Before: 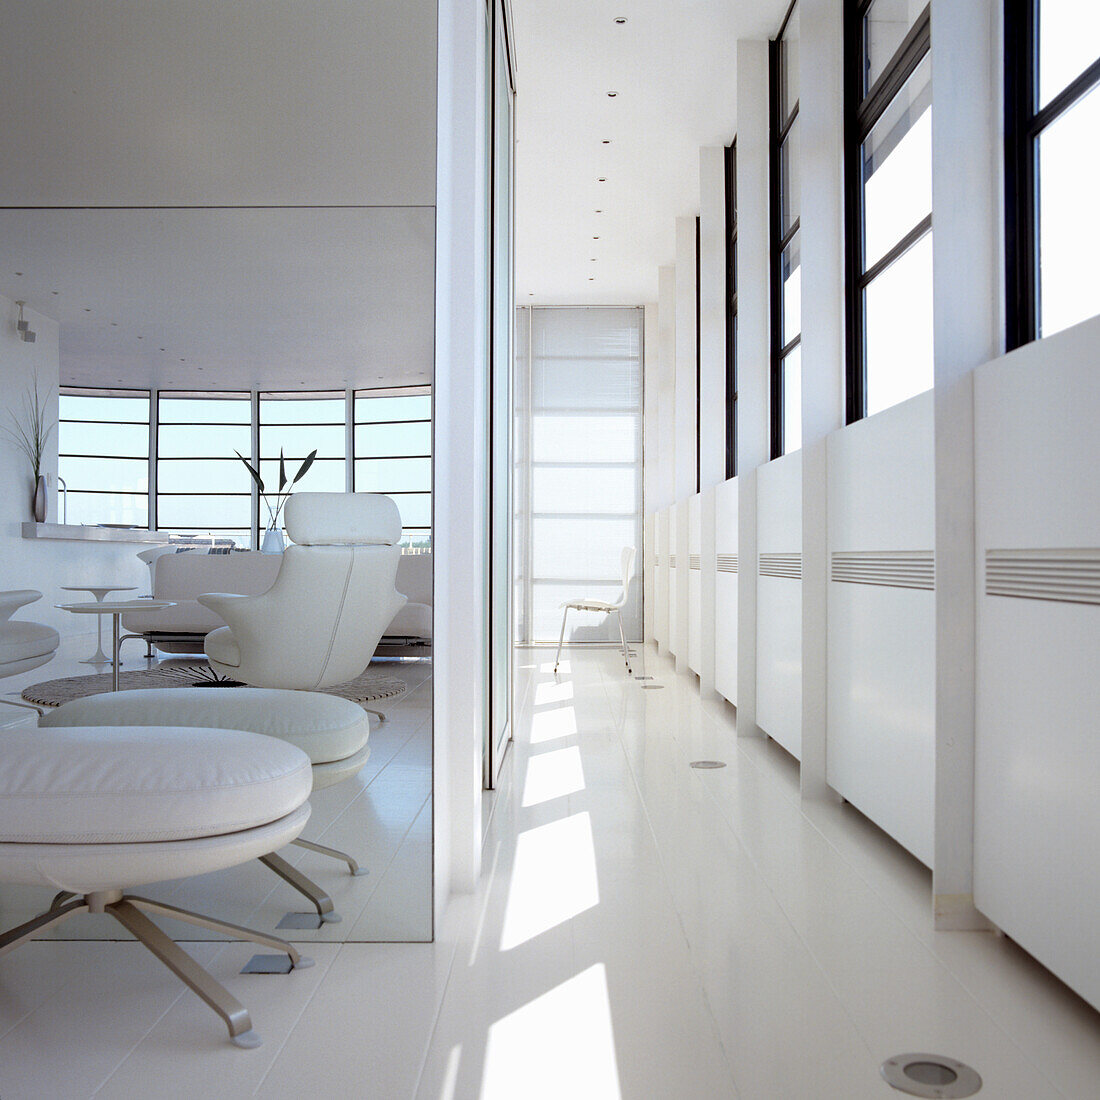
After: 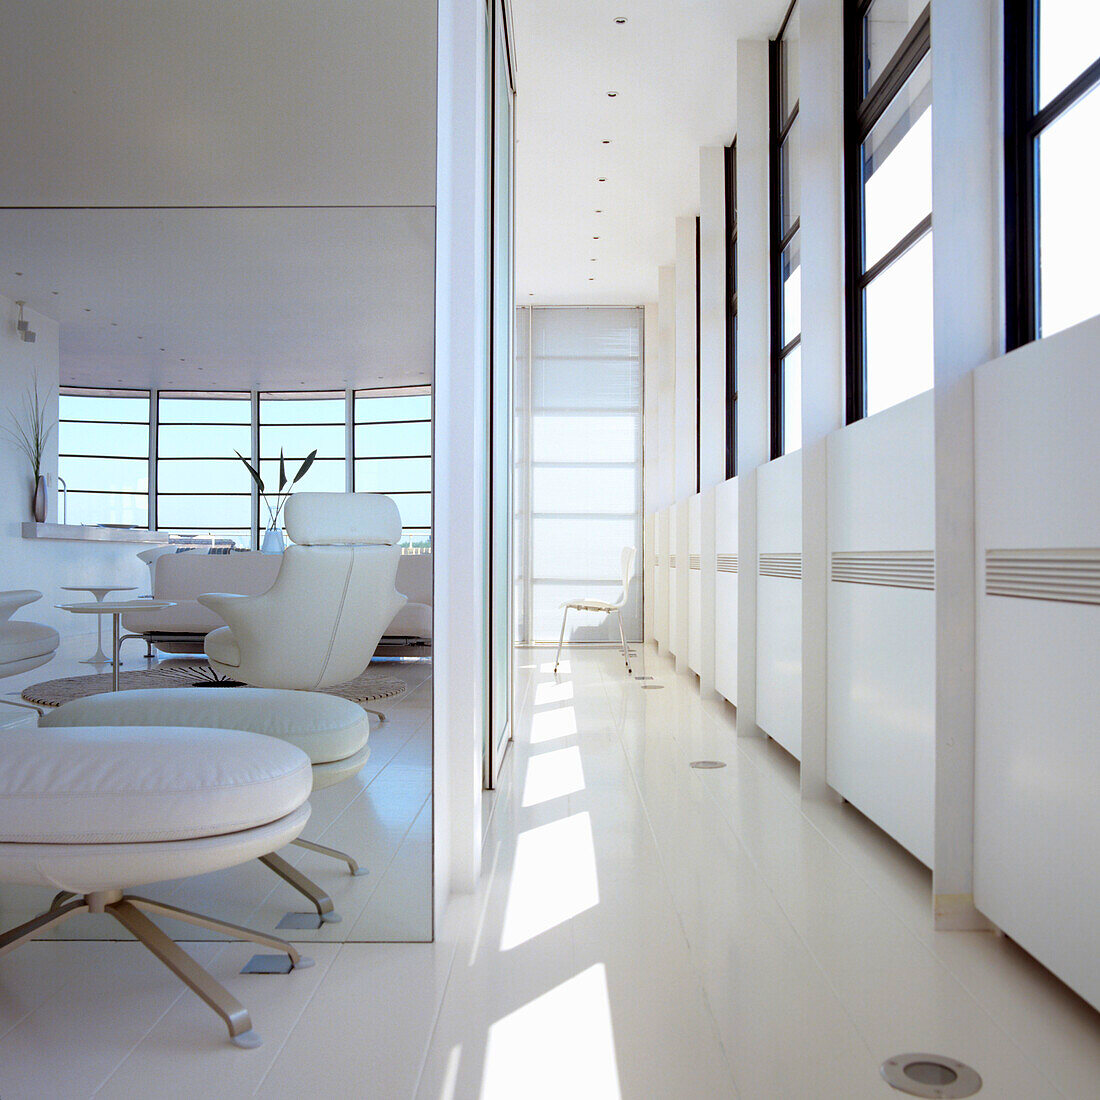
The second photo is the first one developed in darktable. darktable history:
contrast brightness saturation: saturation 0.497
